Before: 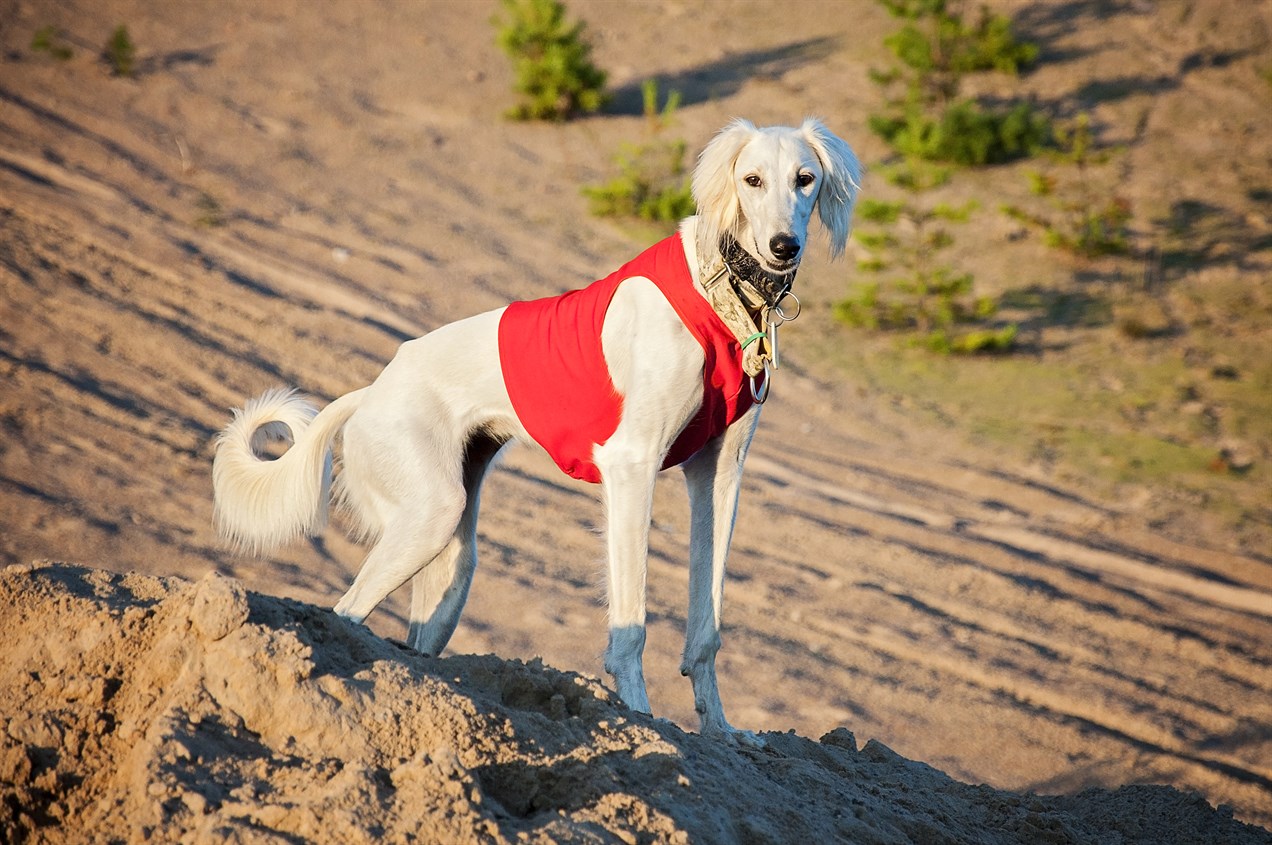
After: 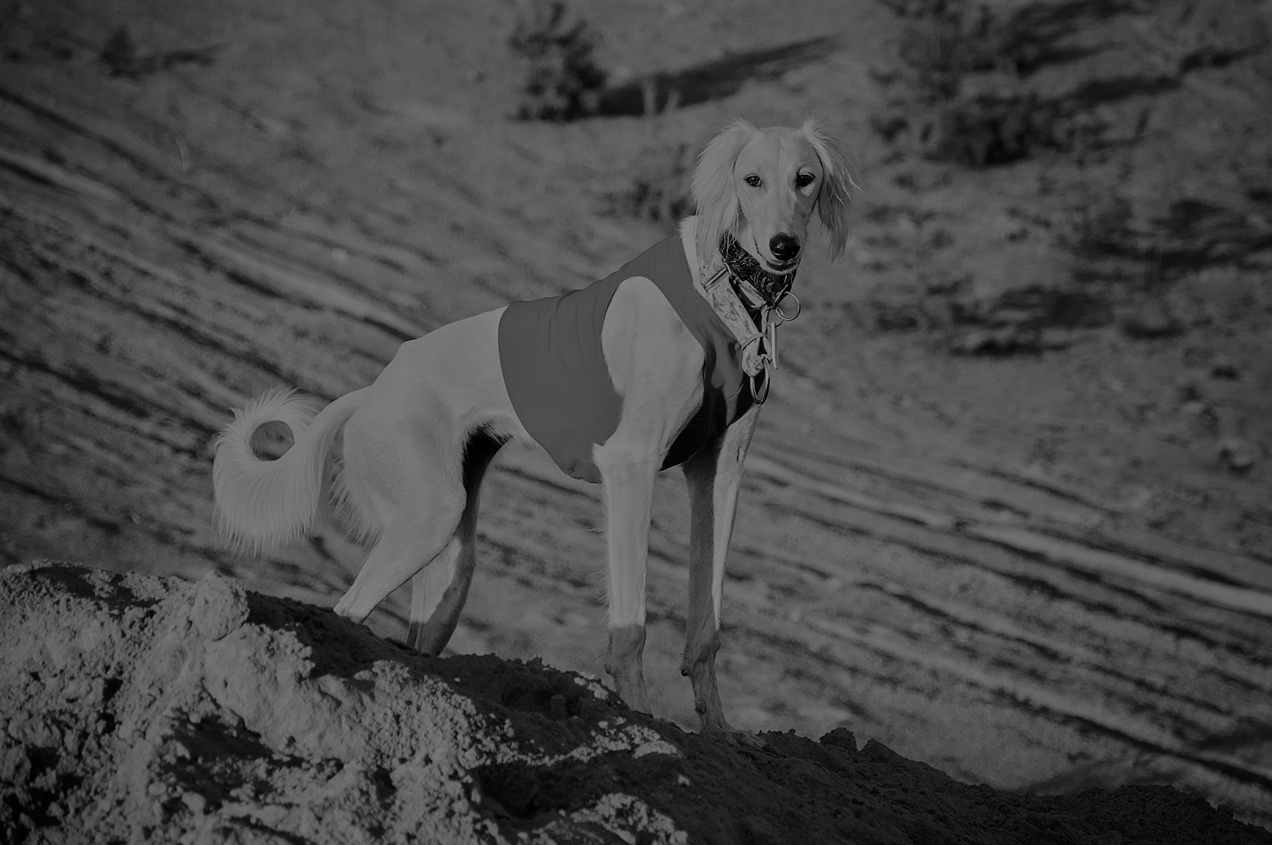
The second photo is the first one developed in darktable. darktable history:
tone equalizer: -8 EV -2 EV, -7 EV -2 EV, -6 EV -2 EV, -5 EV -2 EV, -4 EV -2 EV, -3 EV -2 EV, -2 EV -2 EV, -1 EV -1.63 EV, +0 EV -2 EV
monochrome: a 26.22, b 42.67, size 0.8
